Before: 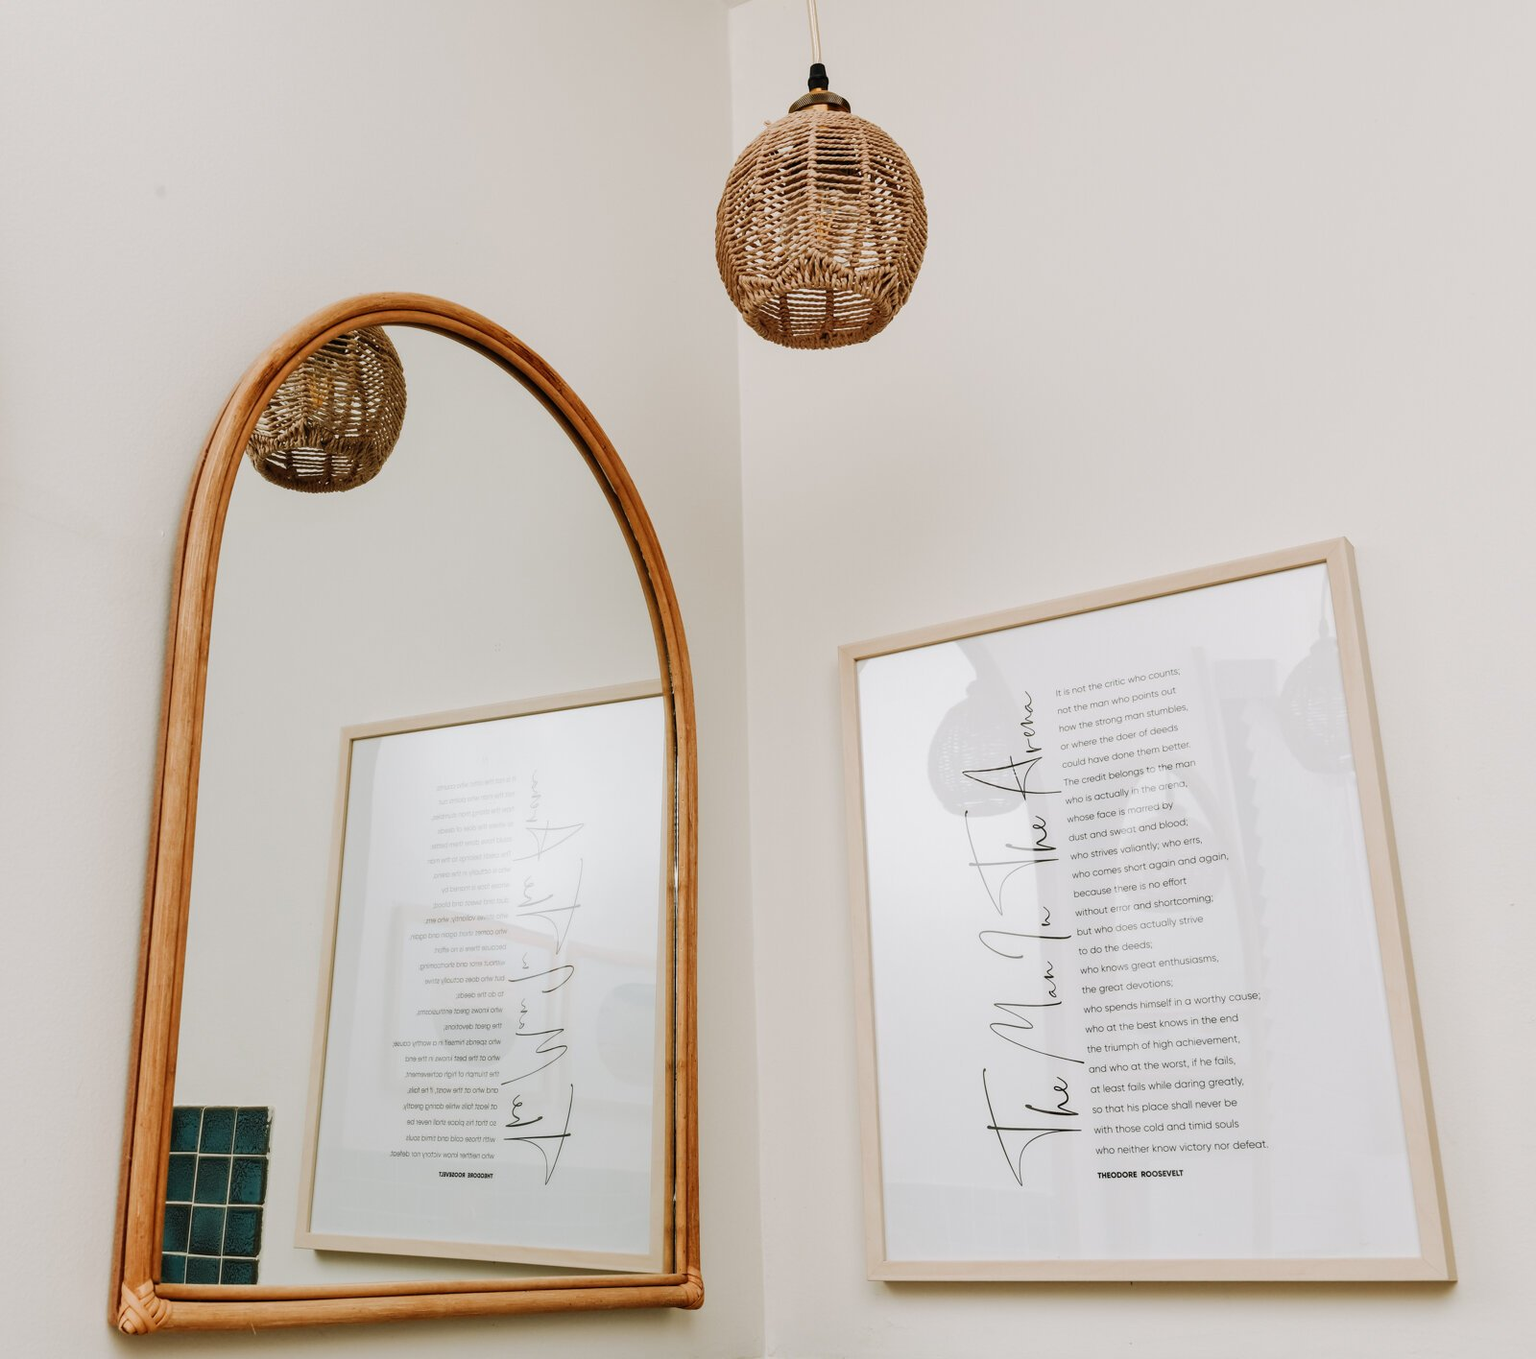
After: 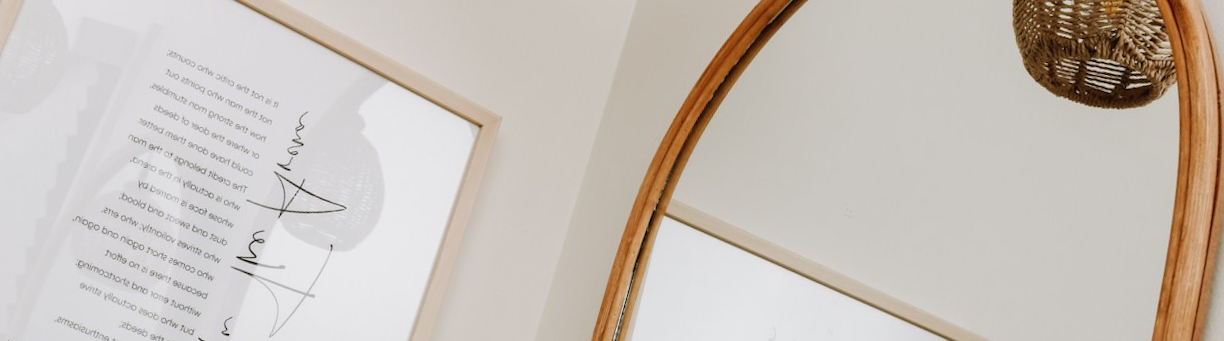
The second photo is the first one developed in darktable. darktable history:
rotate and perspective: rotation 0.679°, lens shift (horizontal) 0.136, crop left 0.009, crop right 0.991, crop top 0.078, crop bottom 0.95
crop and rotate: angle 16.12°, top 30.835%, bottom 35.653%
